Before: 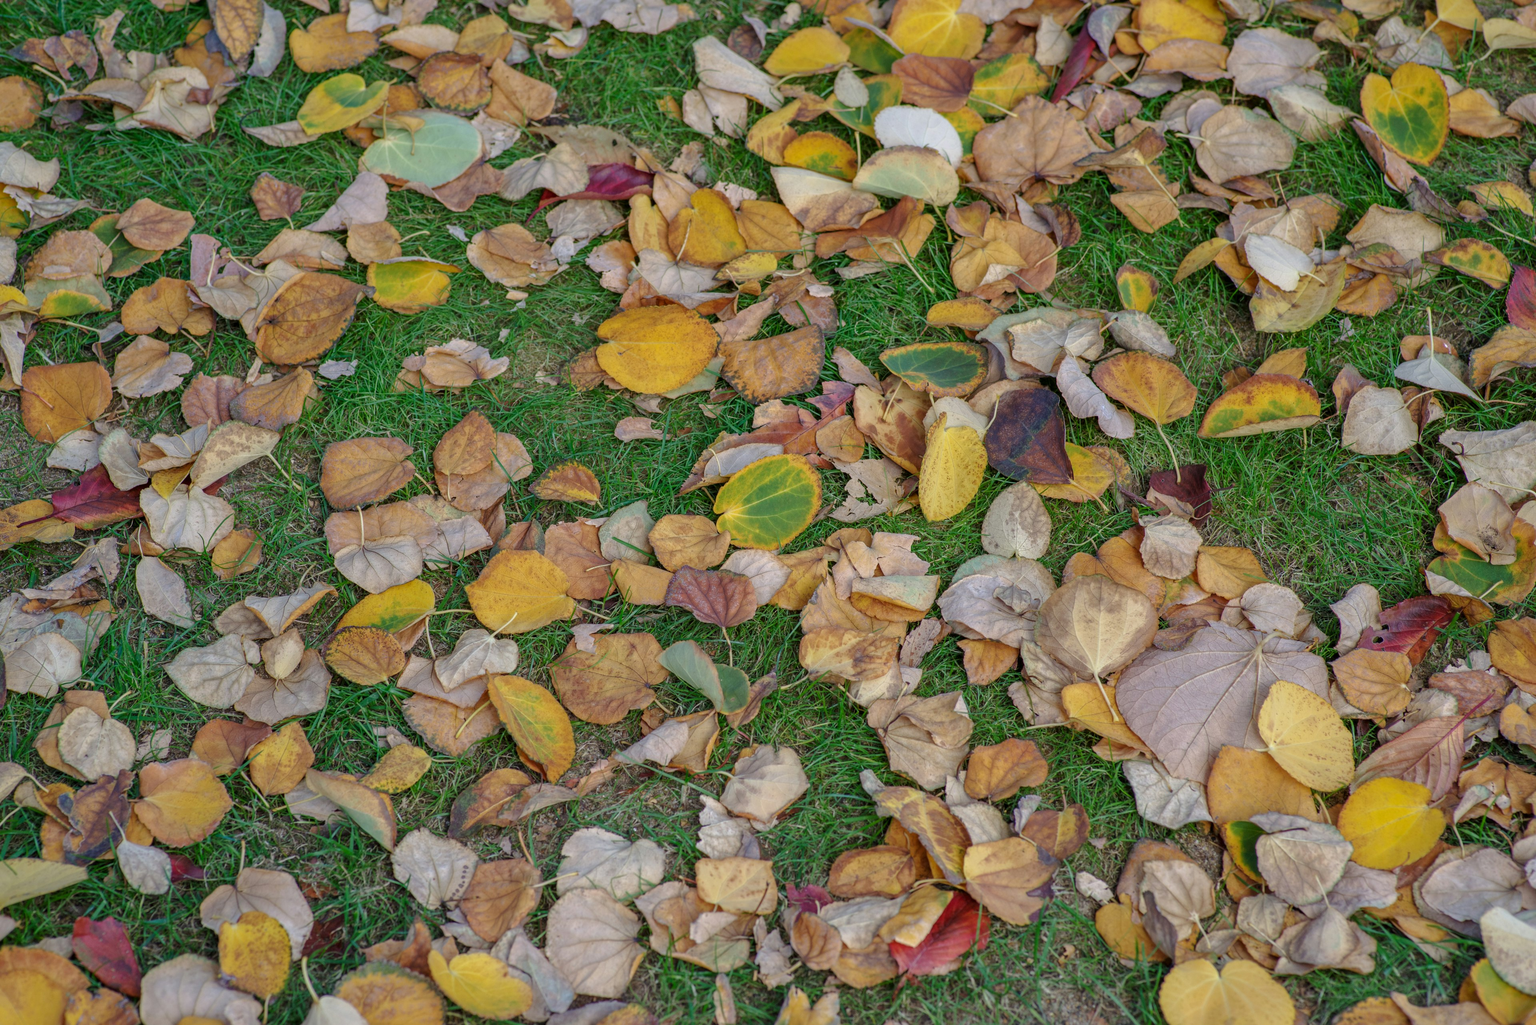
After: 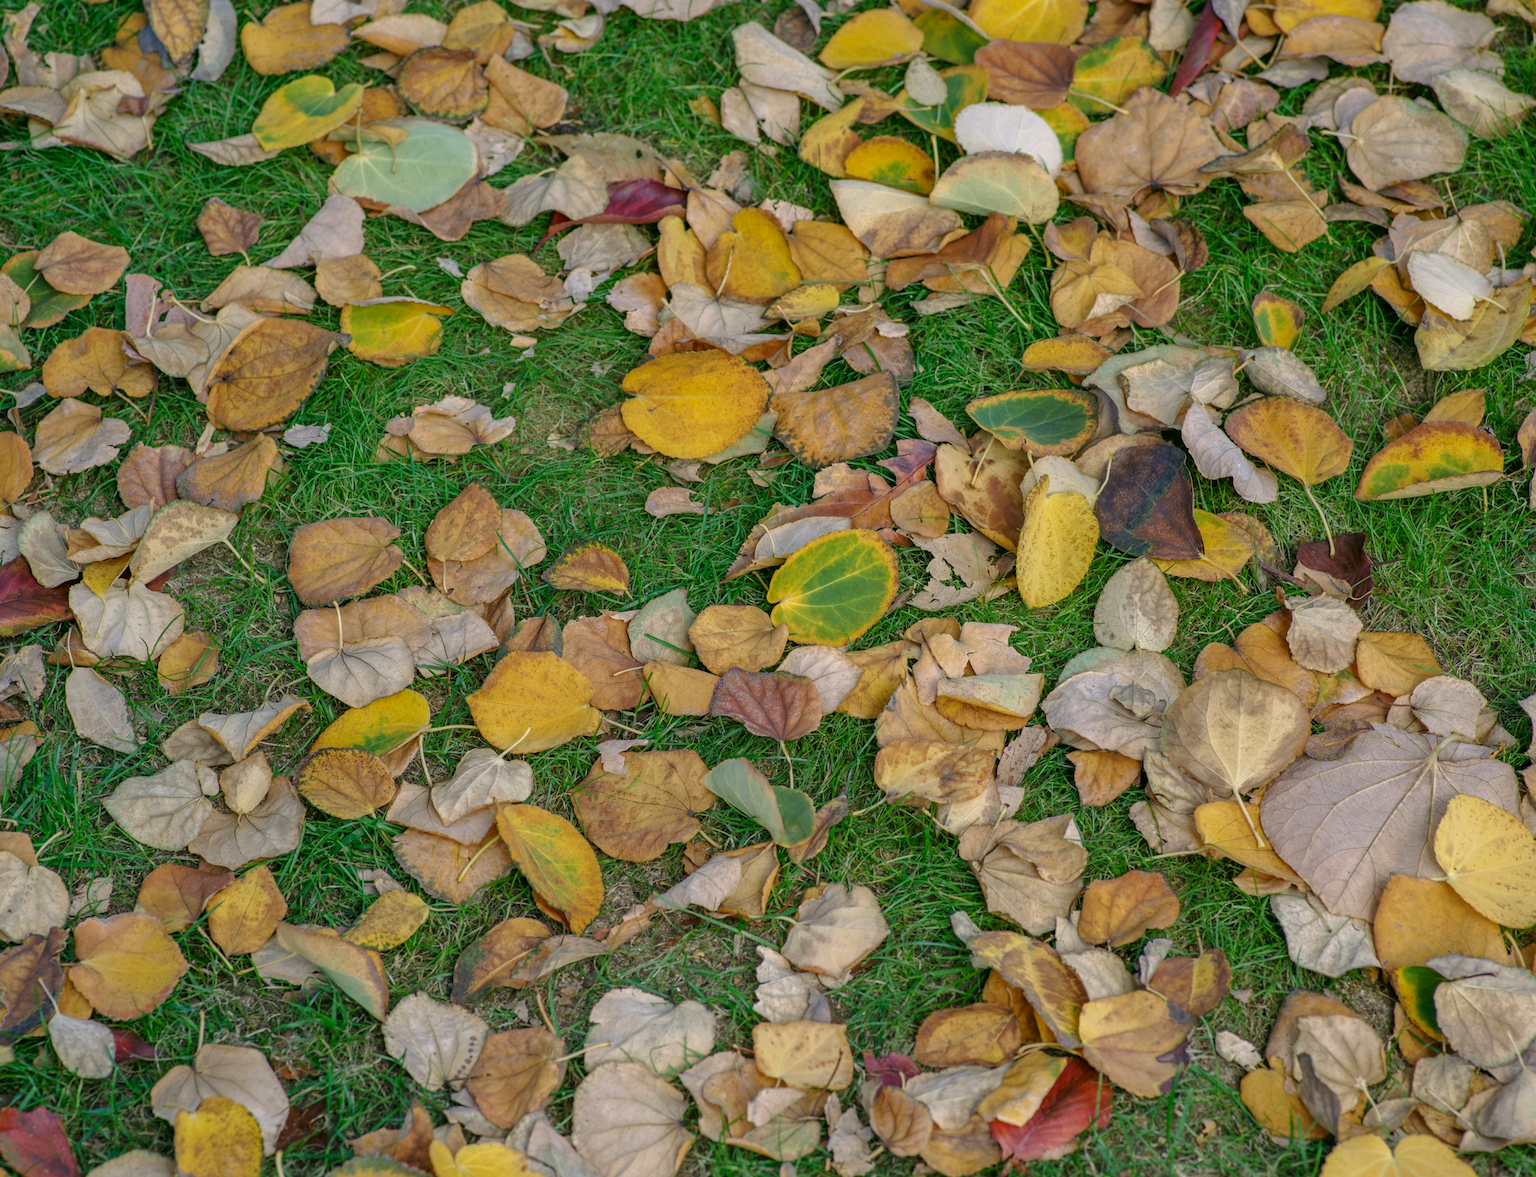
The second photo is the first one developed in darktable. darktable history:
color correction: highlights a* 4.02, highlights b* 4.98, shadows a* -7.55, shadows b* 4.98
tone equalizer: on, module defaults
crop and rotate: angle 1°, left 4.281%, top 0.642%, right 11.383%, bottom 2.486%
